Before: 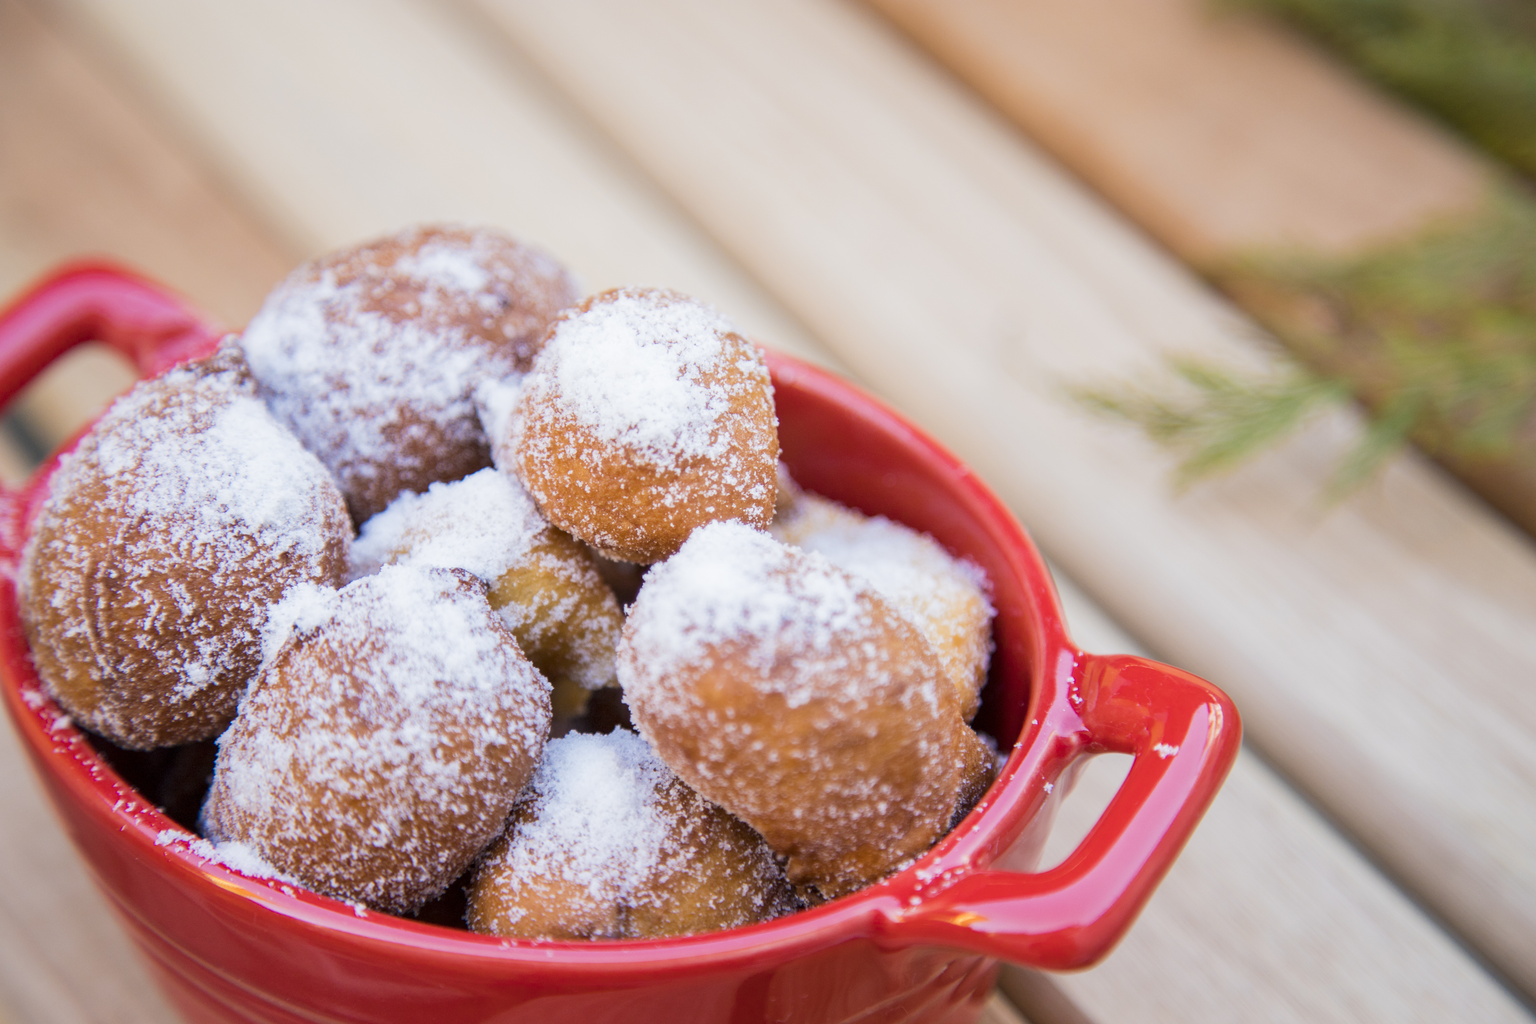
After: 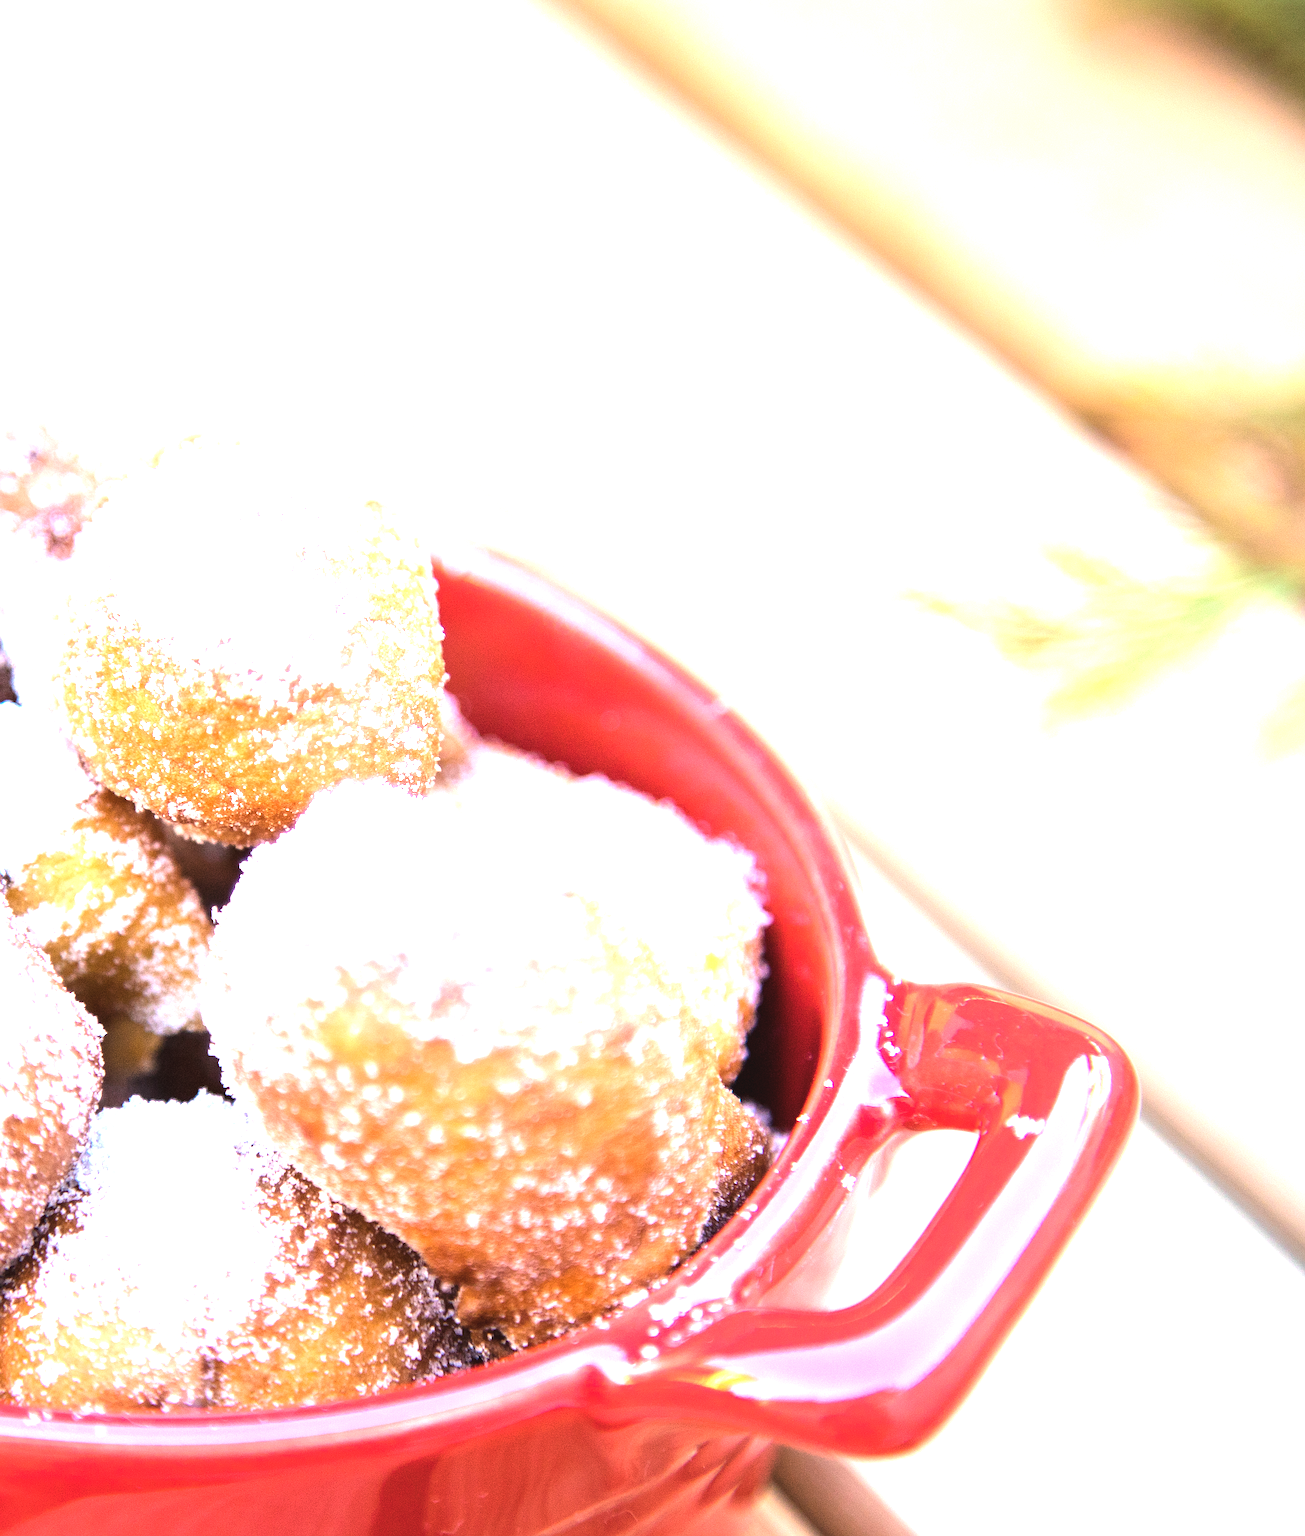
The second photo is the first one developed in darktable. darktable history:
tone equalizer: -8 EV -0.75 EV, -7 EV -0.7 EV, -6 EV -0.6 EV, -5 EV -0.4 EV, -3 EV 0.4 EV, -2 EV 0.6 EV, -1 EV 0.7 EV, +0 EV 0.75 EV, edges refinement/feathering 500, mask exposure compensation -1.57 EV, preserve details no
exposure: black level correction -0.005, exposure 1.002 EV, compensate highlight preservation false
sharpen: on, module defaults
crop: left 31.458%, top 0%, right 11.876%
